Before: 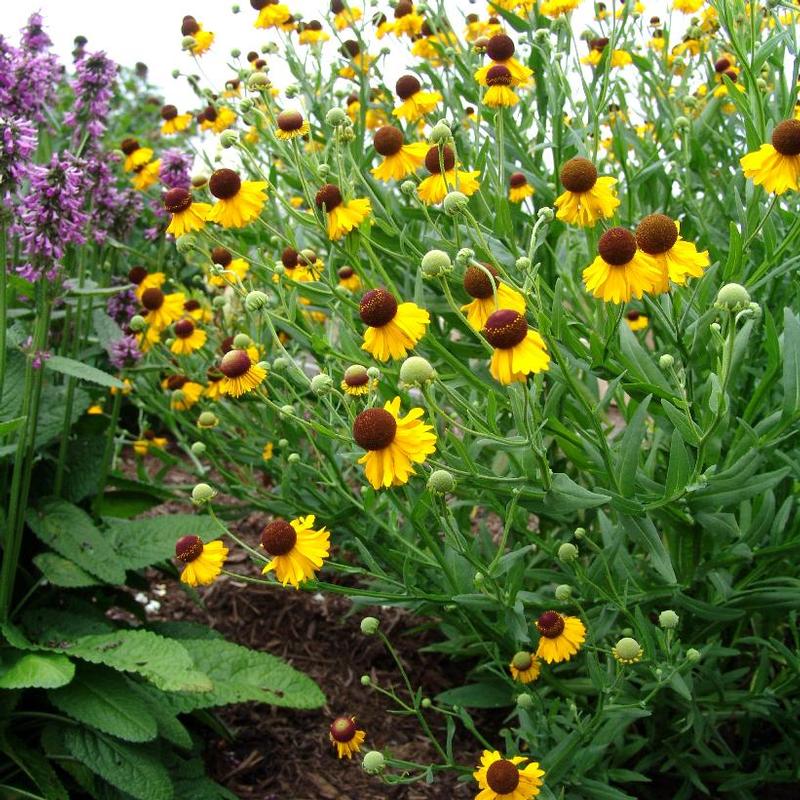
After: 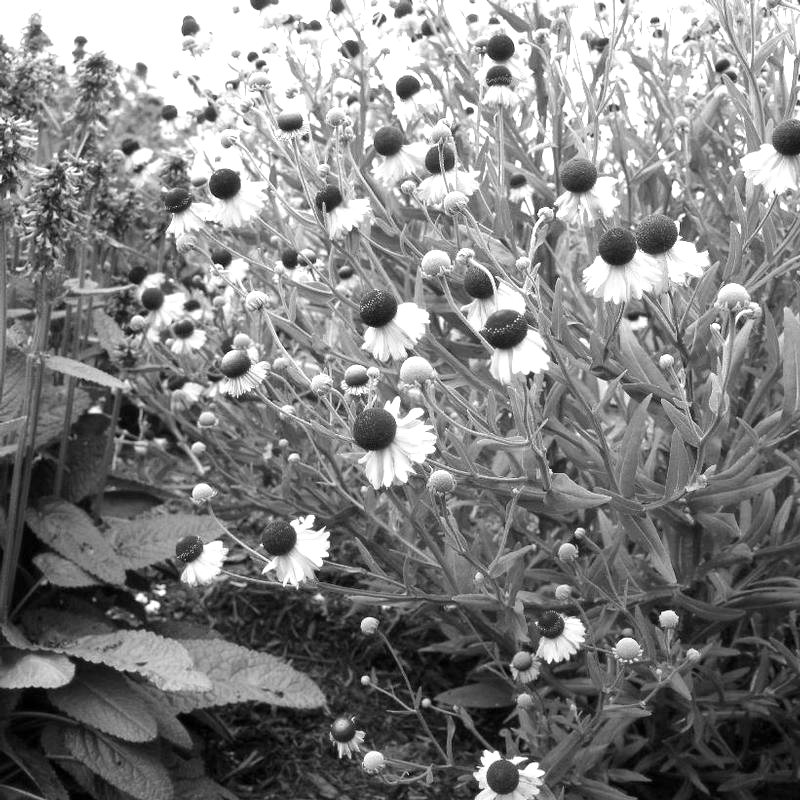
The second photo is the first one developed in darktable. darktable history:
exposure: exposure 0.6 EV, compensate highlight preservation false
monochrome: a 32, b 64, size 2.3
